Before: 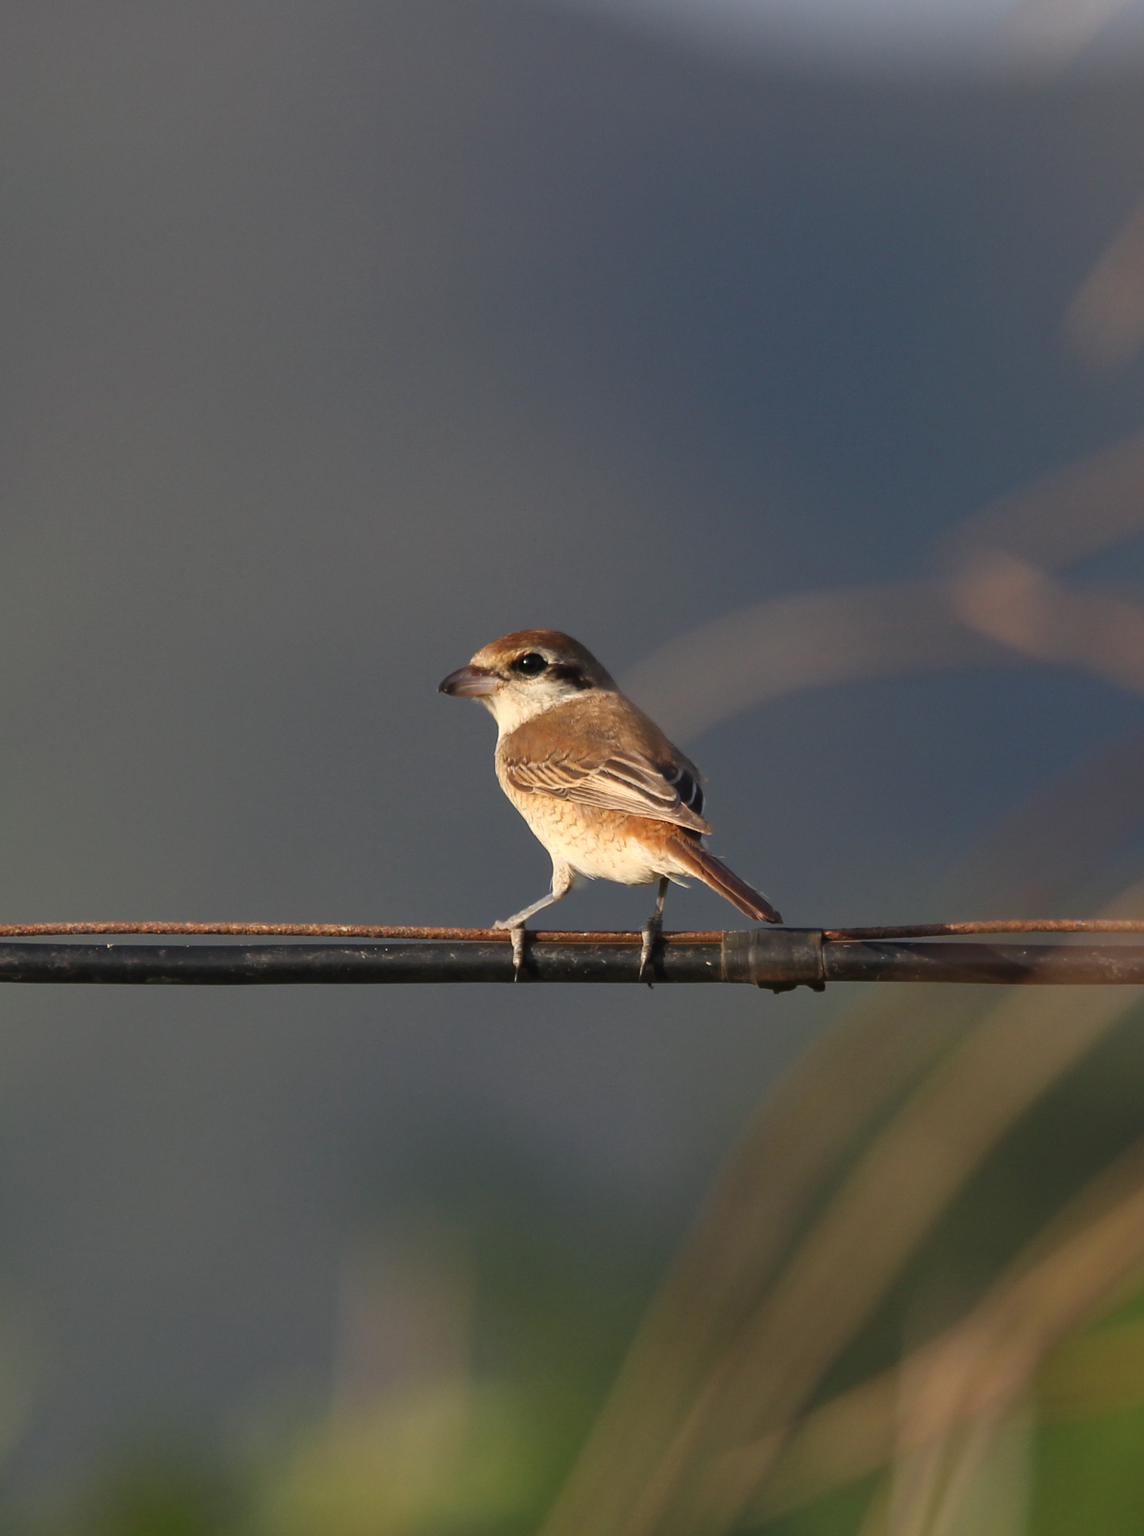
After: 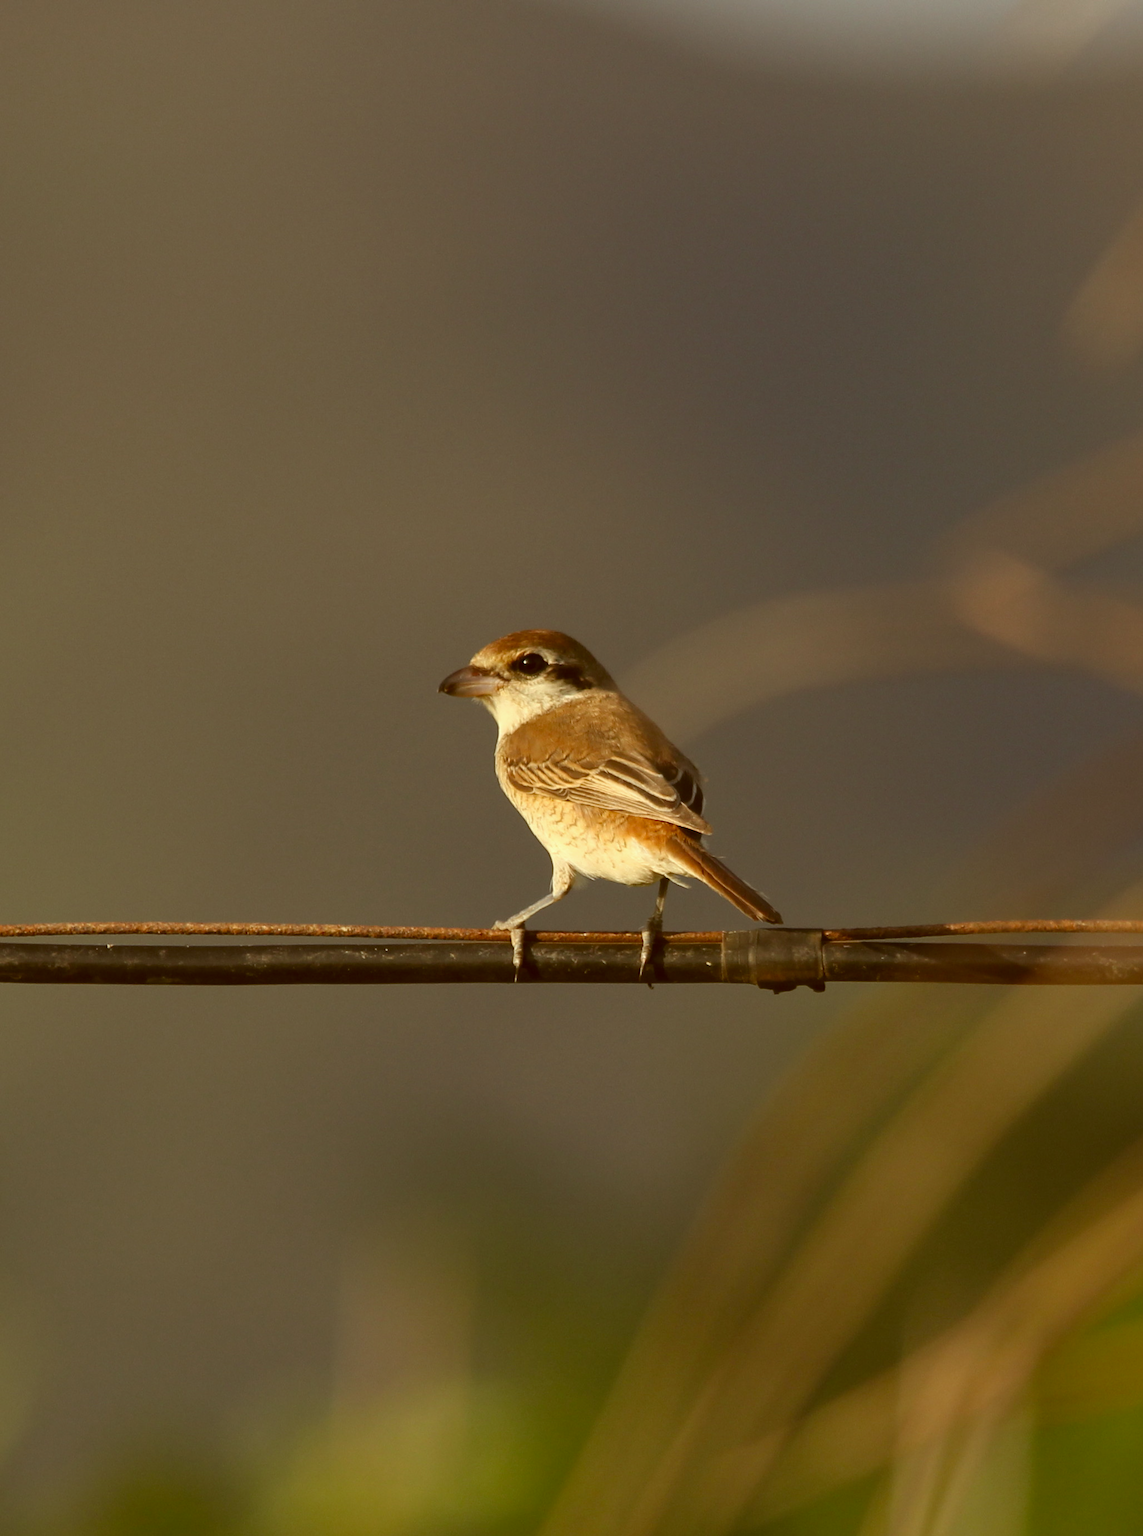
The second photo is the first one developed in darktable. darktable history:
color correction: highlights a* -5.5, highlights b* 9.8, shadows a* 9.64, shadows b* 24.8
